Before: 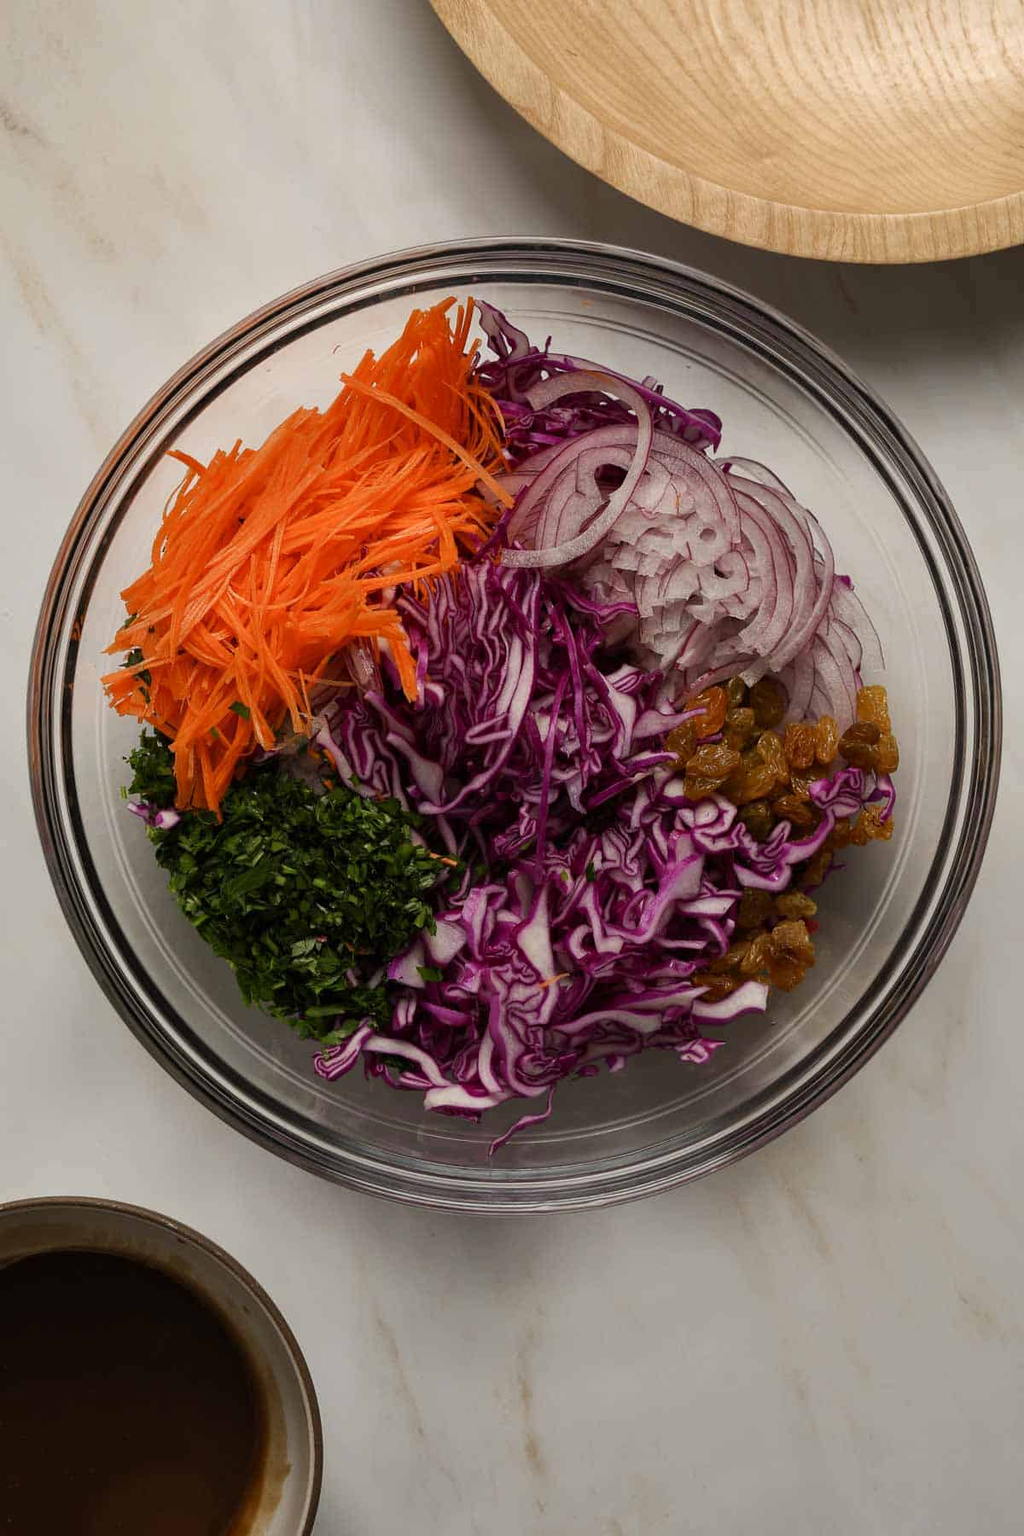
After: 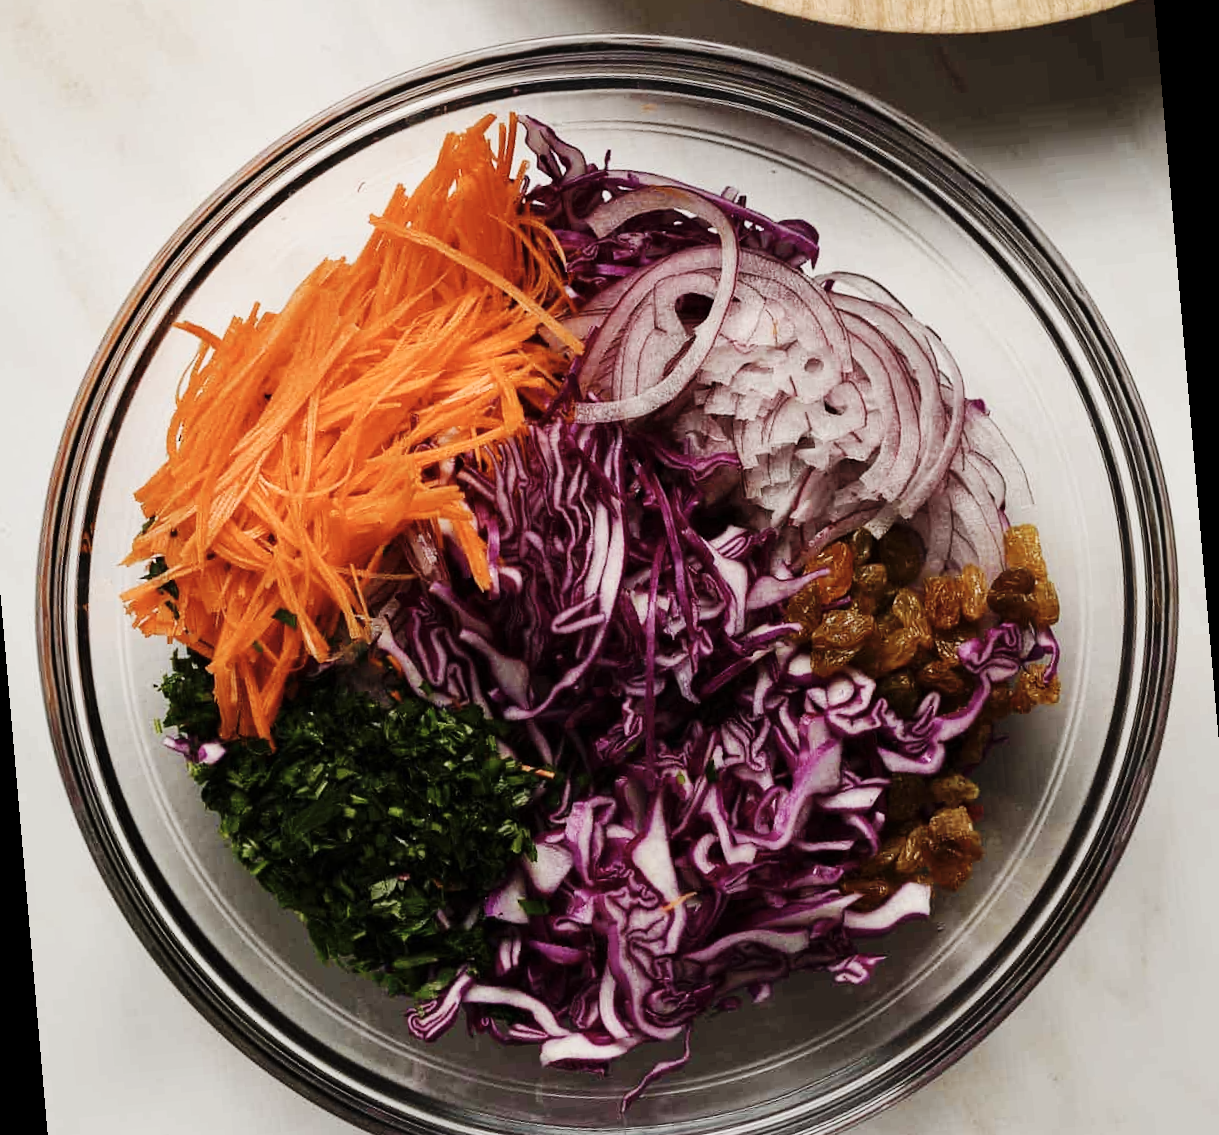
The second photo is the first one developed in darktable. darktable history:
contrast brightness saturation: contrast 0.1, saturation -0.3
base curve: curves: ch0 [(0, 0) (0.036, 0.025) (0.121, 0.166) (0.206, 0.329) (0.605, 0.79) (1, 1)], preserve colors none
crop: top 5.667%, bottom 17.637%
rotate and perspective: rotation -5°, crop left 0.05, crop right 0.952, crop top 0.11, crop bottom 0.89
